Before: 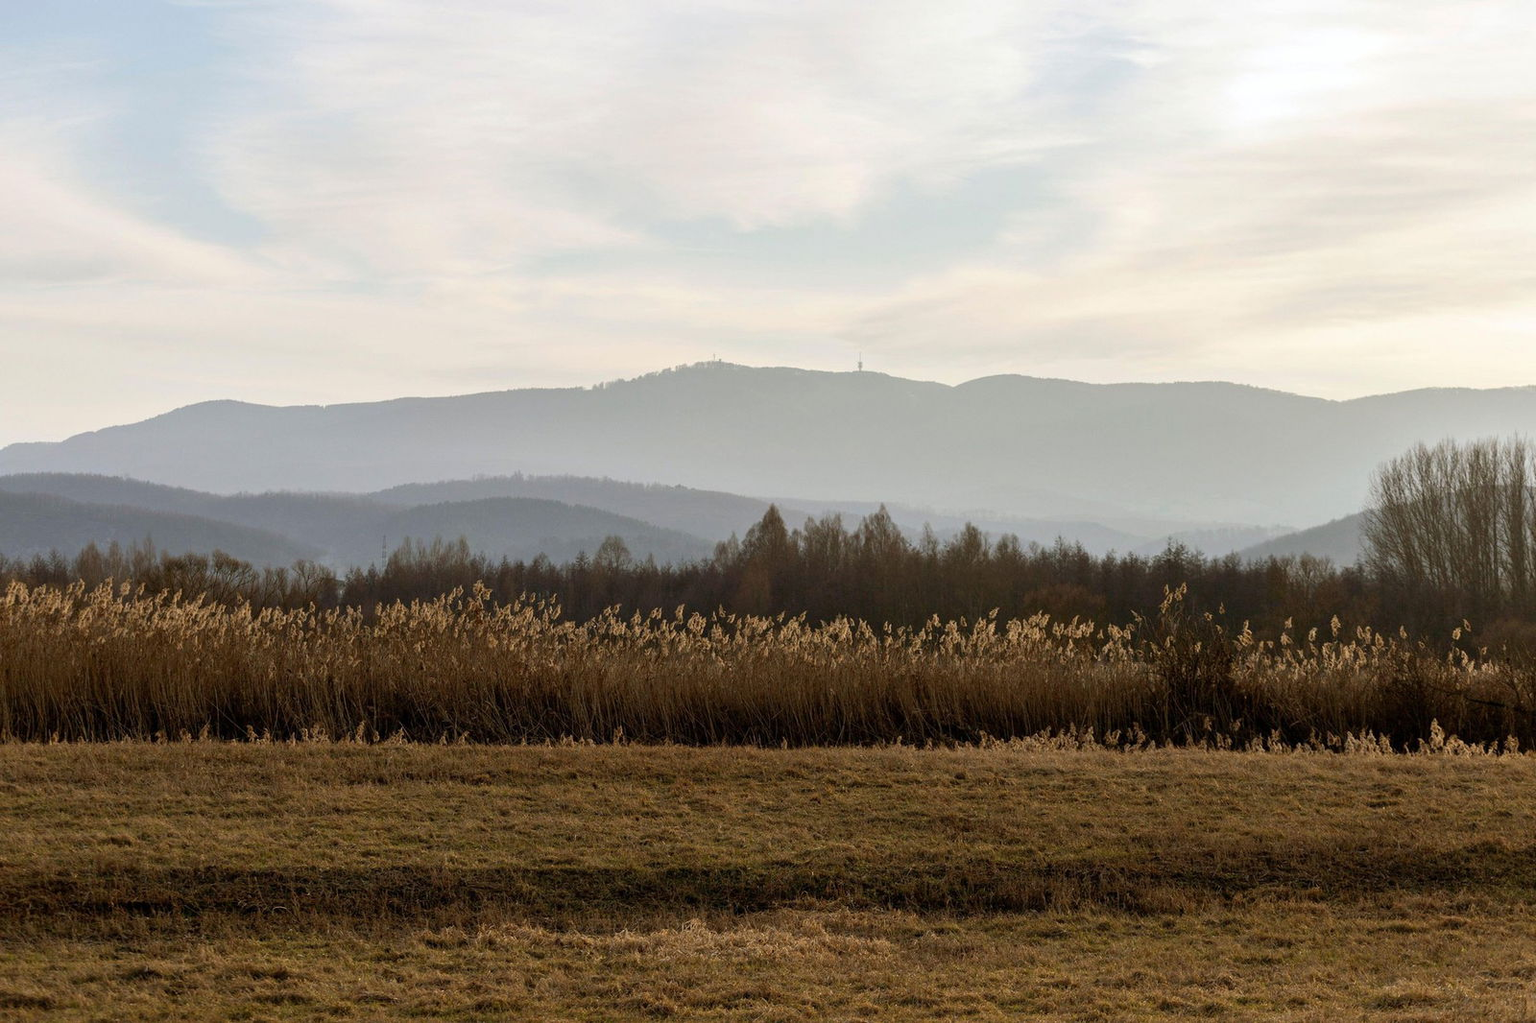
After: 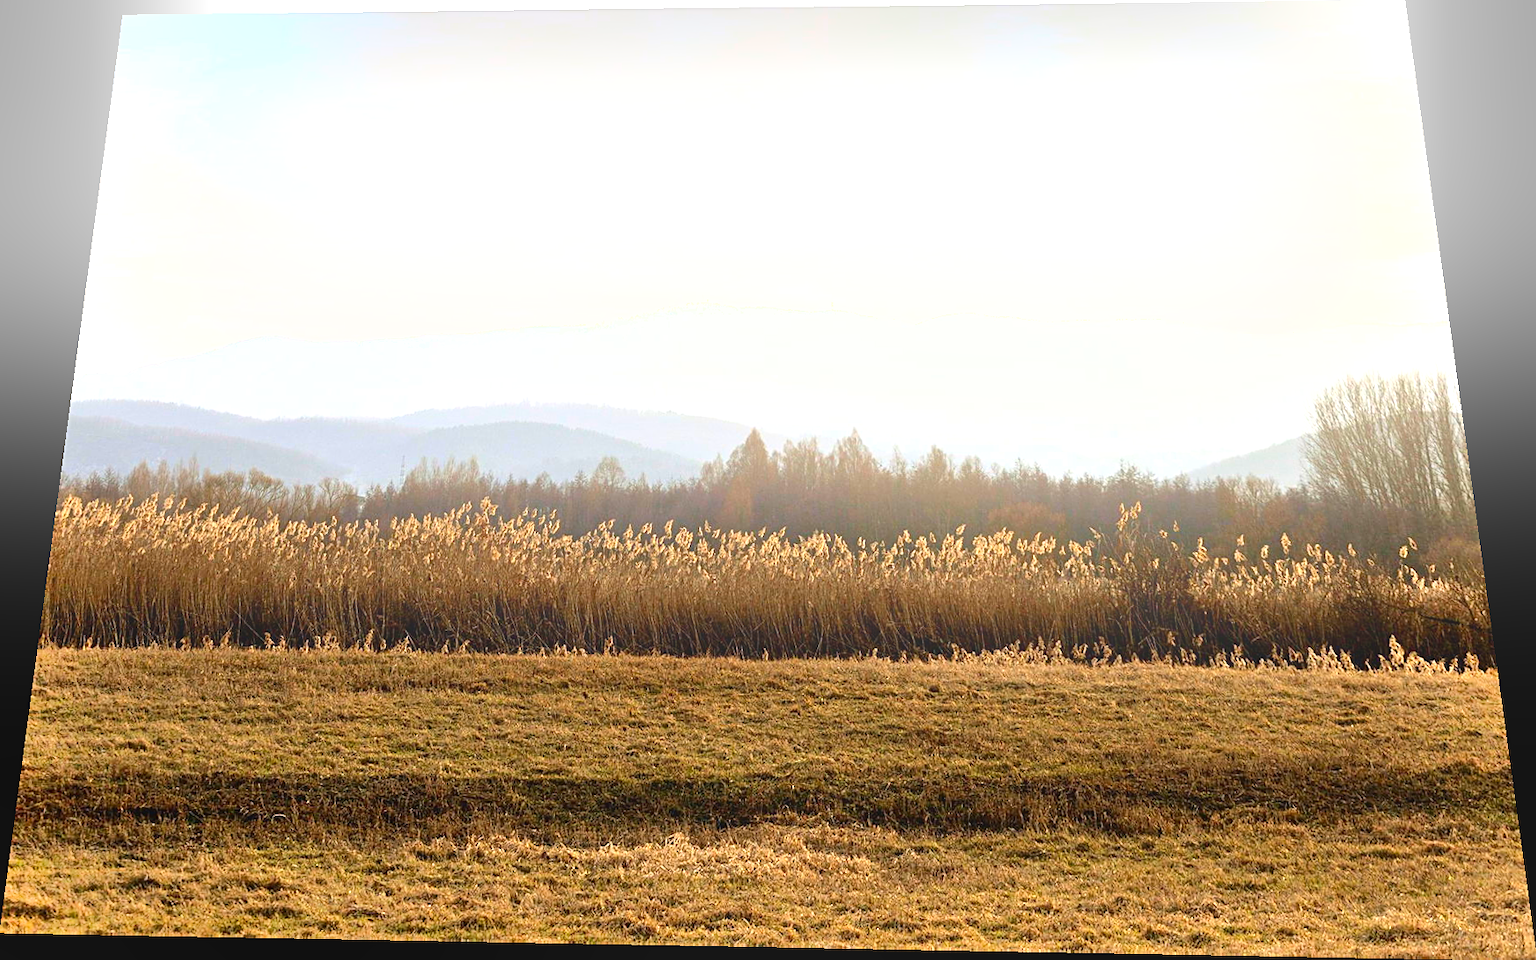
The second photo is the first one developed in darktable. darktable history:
bloom: size 38%, threshold 95%, strength 30%
shadows and highlights: soften with gaussian
sharpen: on, module defaults
rotate and perspective: rotation 0.128°, lens shift (vertical) -0.181, lens shift (horizontal) -0.044, shear 0.001, automatic cropping off
exposure: black level correction 0, exposure 1.388 EV, compensate exposure bias true, compensate highlight preservation false
contrast brightness saturation: contrast 0.13, brightness -0.05, saturation 0.16
